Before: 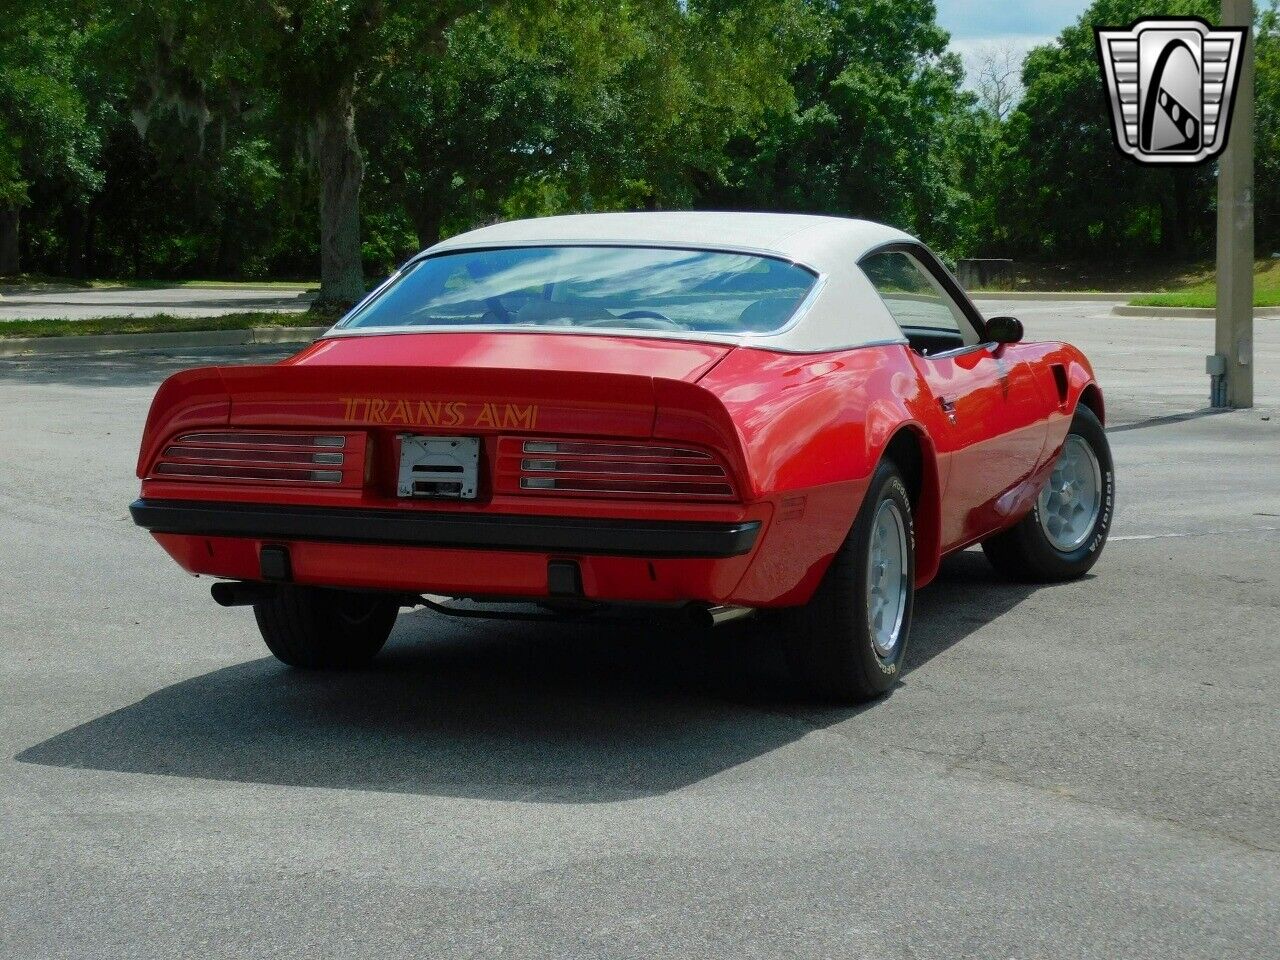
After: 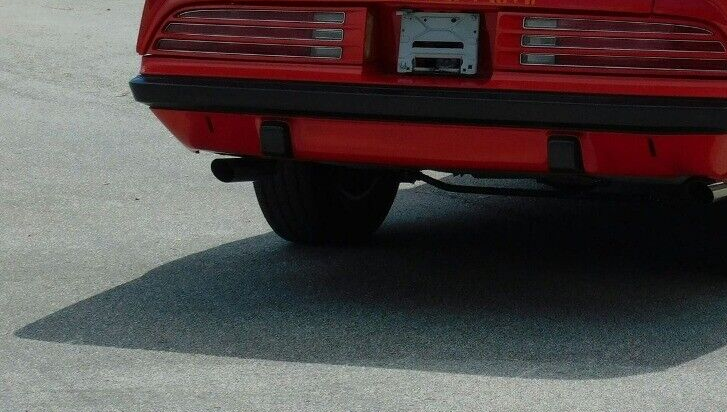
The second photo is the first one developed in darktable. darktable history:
crop: top 44.205%, right 43.148%, bottom 12.809%
